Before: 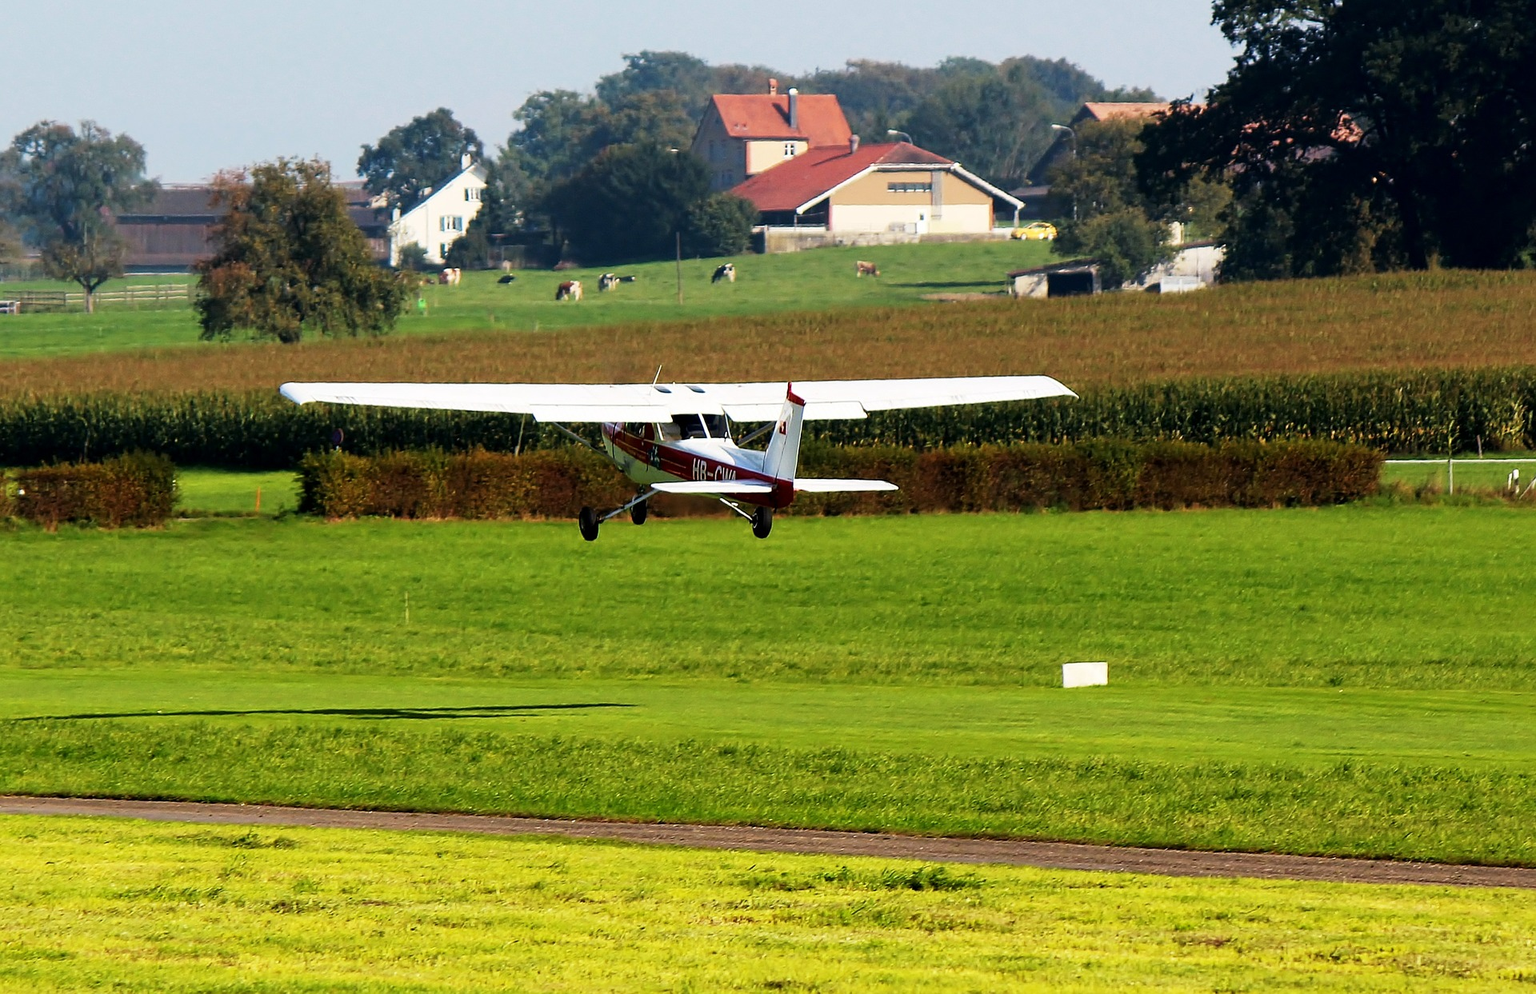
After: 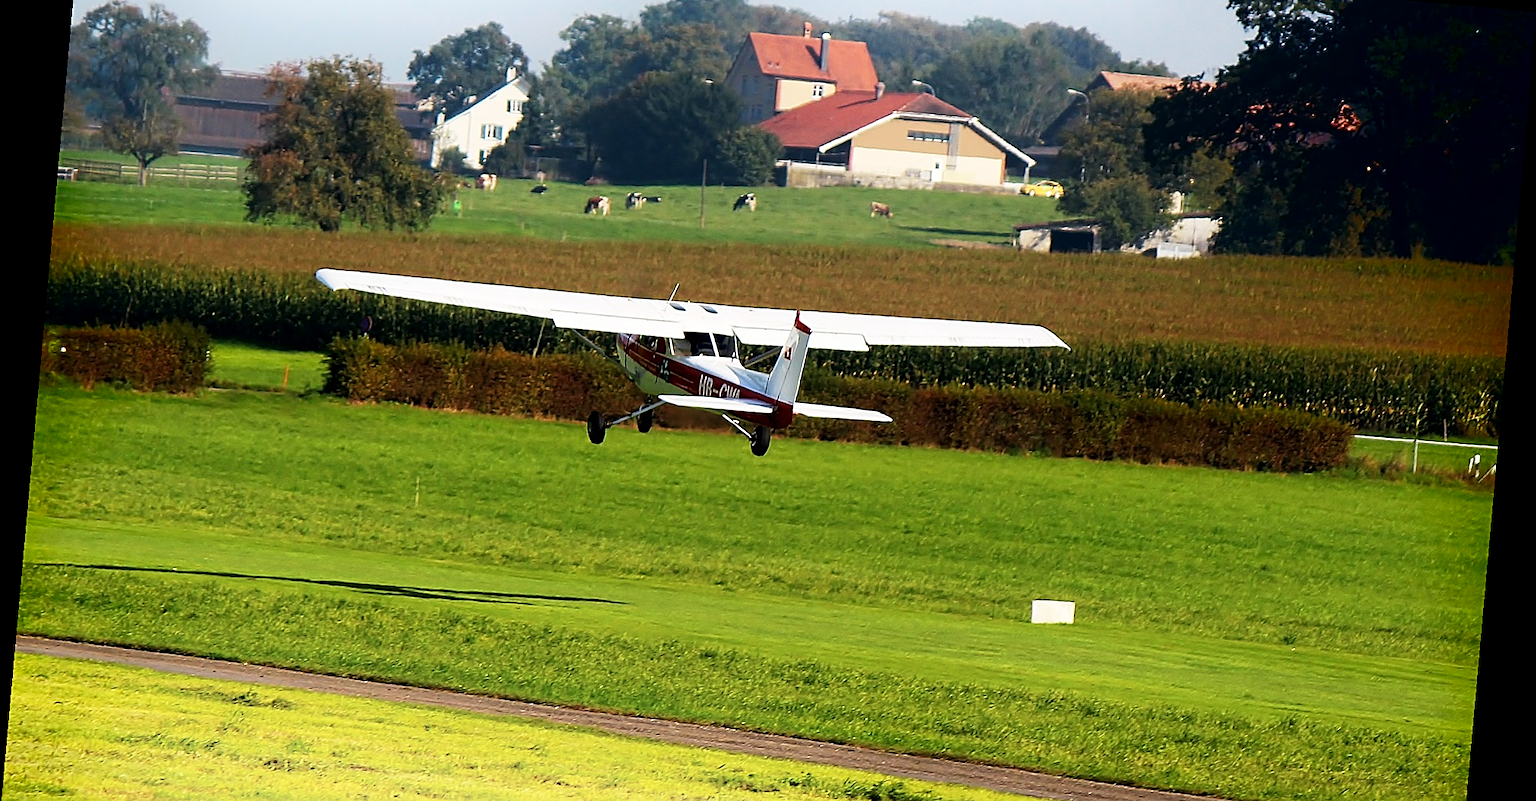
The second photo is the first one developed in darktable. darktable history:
crop: top 11.038%, bottom 13.962%
rotate and perspective: rotation 5.12°, automatic cropping off
sharpen: on, module defaults
shadows and highlights: shadows -54.3, highlights 86.09, soften with gaussian
